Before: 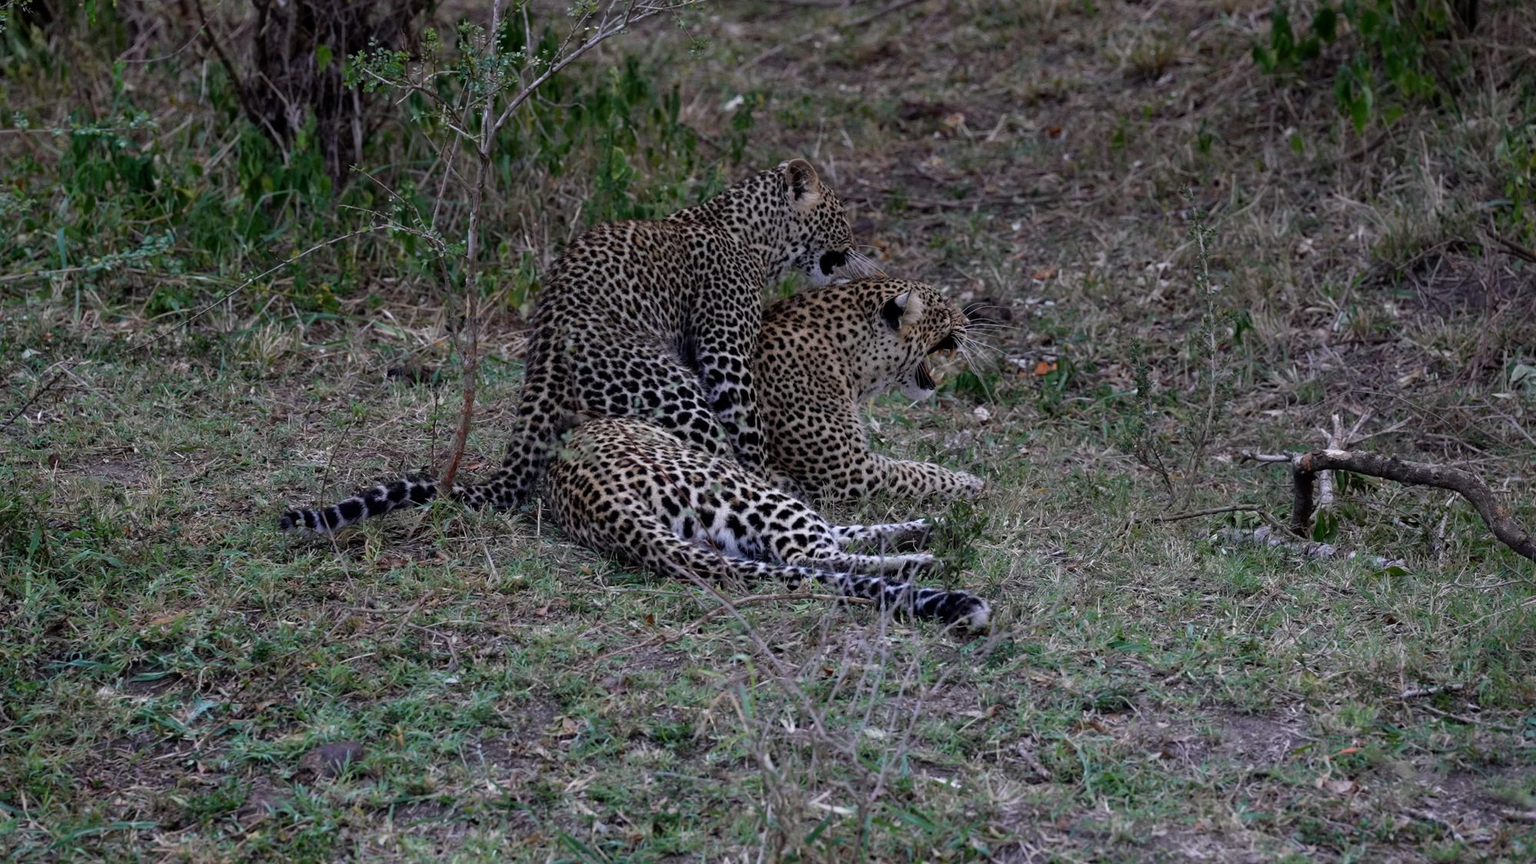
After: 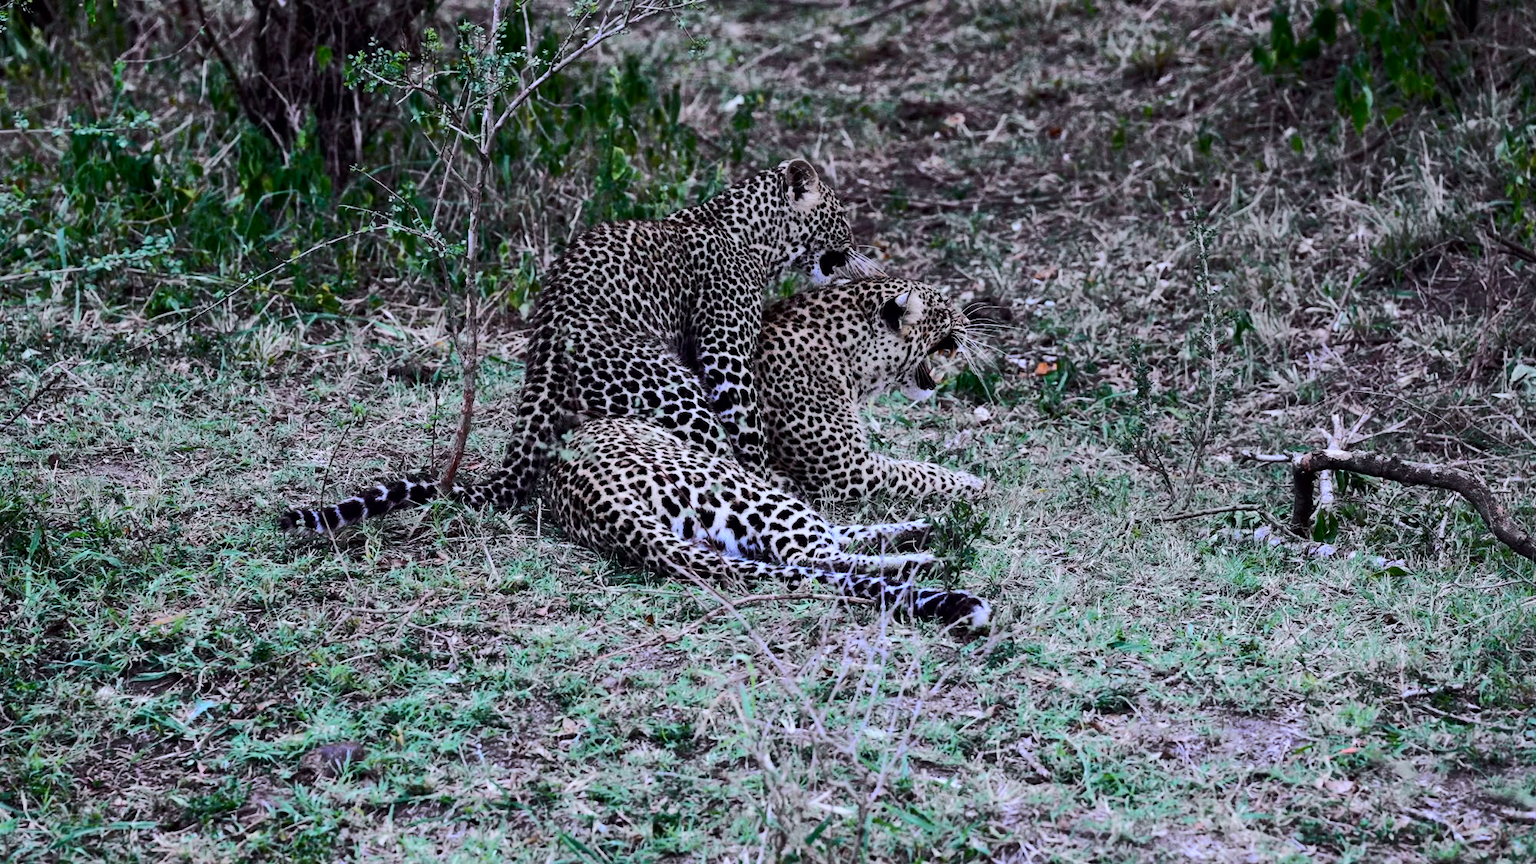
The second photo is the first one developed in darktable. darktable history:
rgb curve: curves: ch0 [(0, 0) (0.284, 0.292) (0.505, 0.644) (1, 1)]; ch1 [(0, 0) (0.284, 0.292) (0.505, 0.644) (1, 1)]; ch2 [(0, 0) (0.284, 0.292) (0.505, 0.644) (1, 1)], compensate middle gray true
white balance: red 0.926, green 1.003, blue 1.133
tone curve: curves: ch0 [(0, 0) (0.035, 0.017) (0.131, 0.108) (0.279, 0.279) (0.476, 0.554) (0.617, 0.693) (0.704, 0.77) (0.801, 0.854) (0.895, 0.927) (1, 0.976)]; ch1 [(0, 0) (0.318, 0.278) (0.444, 0.427) (0.493, 0.493) (0.537, 0.547) (0.594, 0.616) (0.746, 0.764) (1, 1)]; ch2 [(0, 0) (0.316, 0.292) (0.381, 0.37) (0.423, 0.448) (0.476, 0.482) (0.502, 0.498) (0.529, 0.532) (0.583, 0.608) (0.639, 0.657) (0.7, 0.7) (0.861, 0.808) (1, 0.951)], color space Lab, independent channels, preserve colors none
